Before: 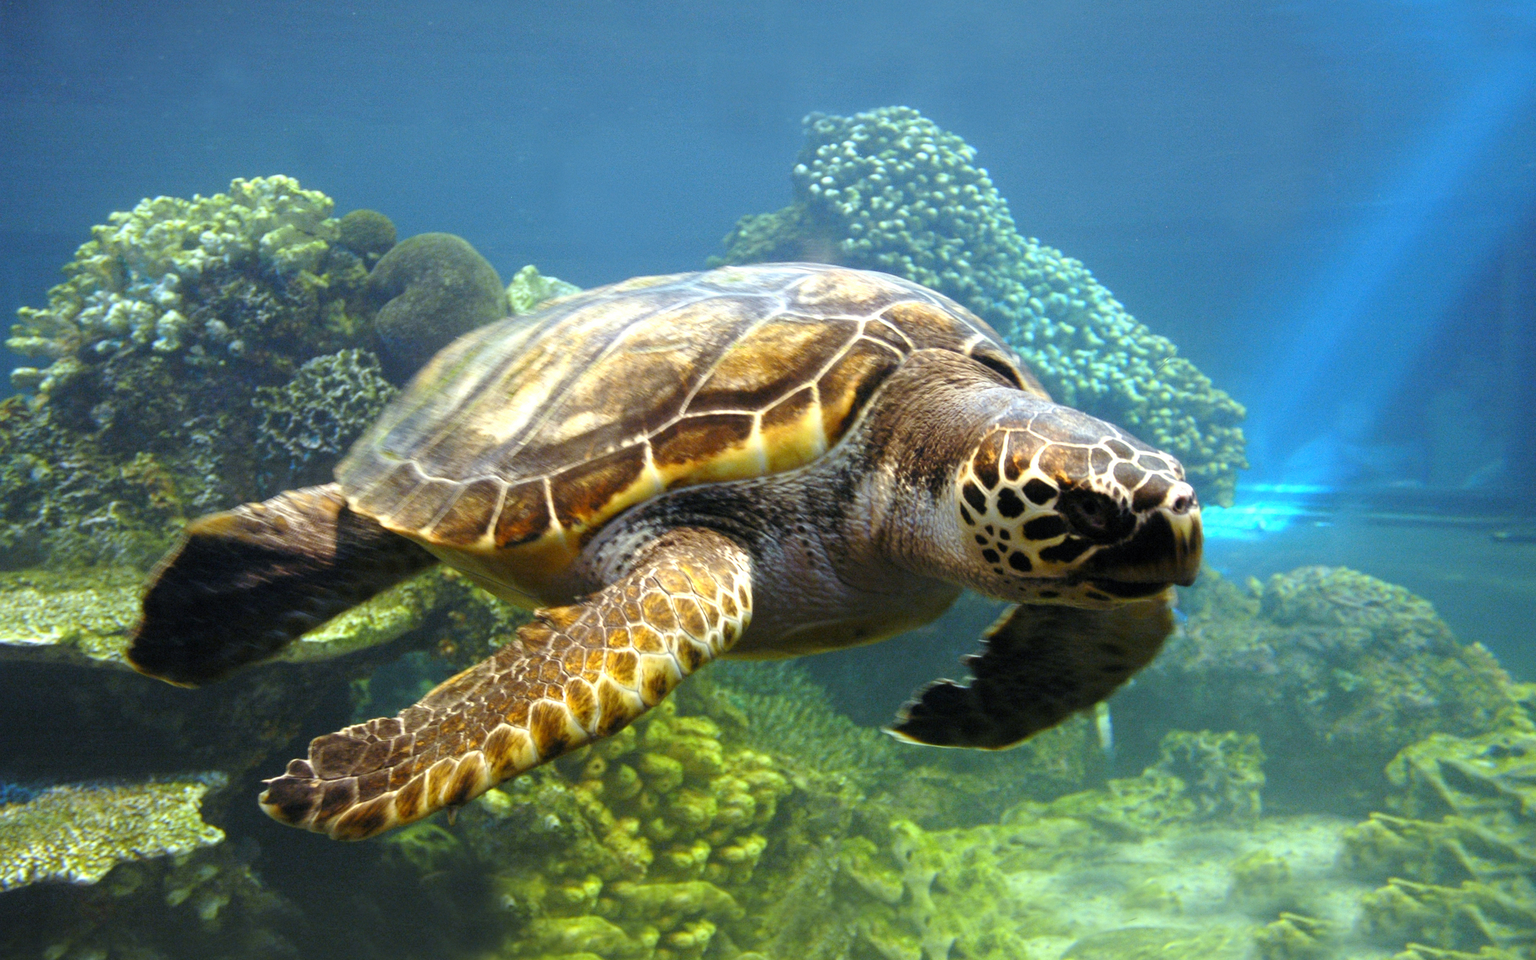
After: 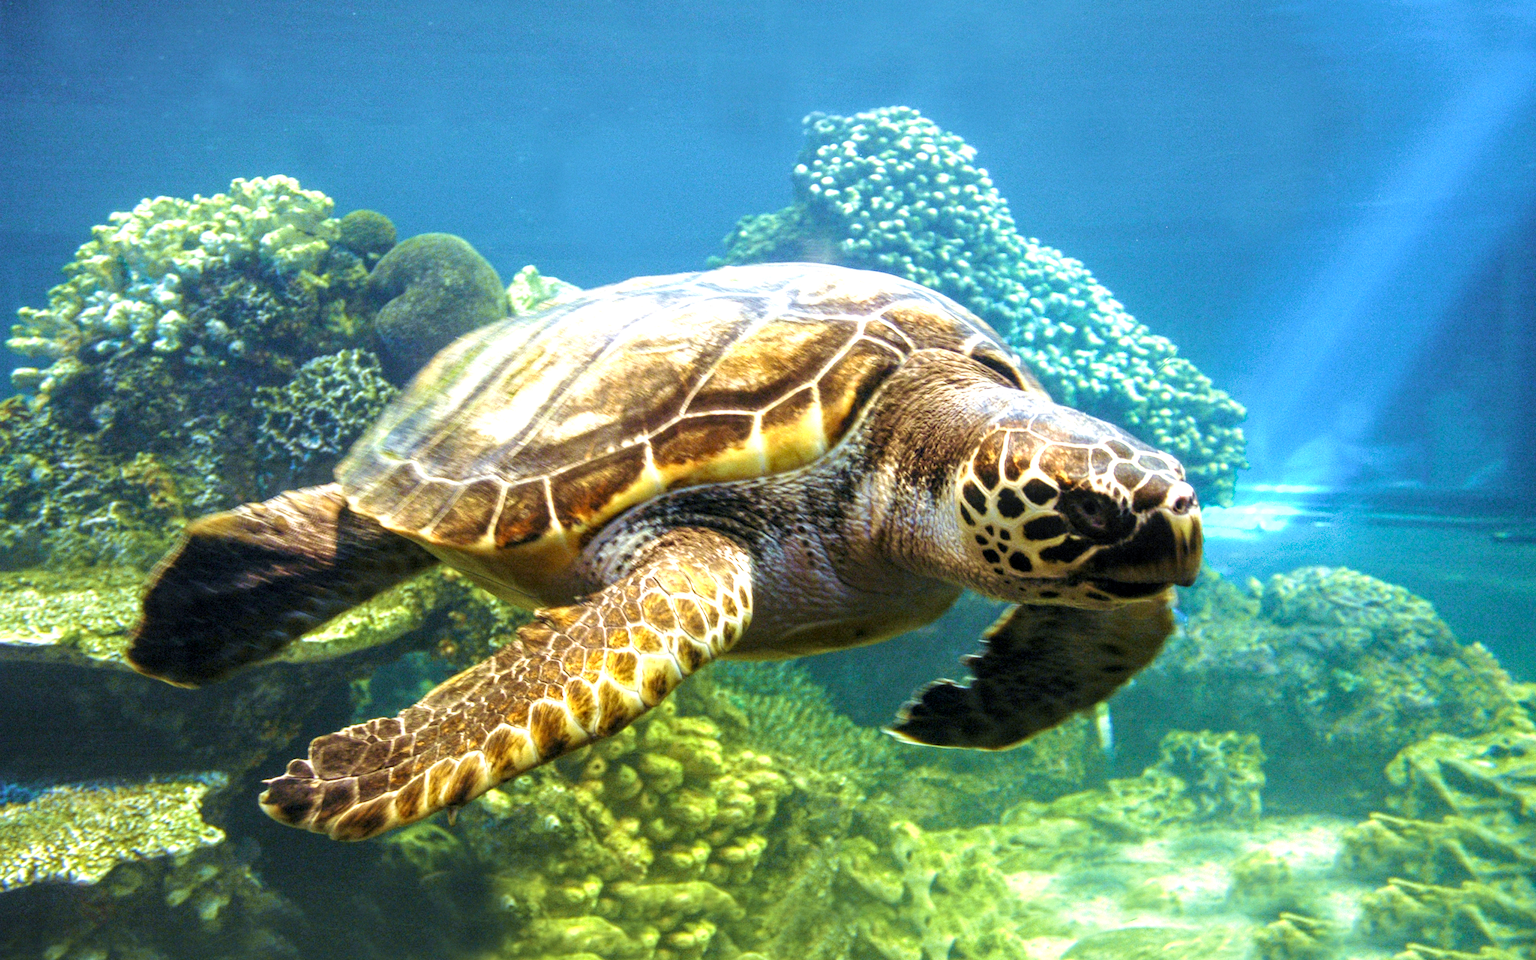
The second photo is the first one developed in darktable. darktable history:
exposure: black level correction 0, exposure 0.5 EV, compensate highlight preservation false
local contrast: highlights 61%, detail 143%, midtone range 0.428
velvia: strength 45%
